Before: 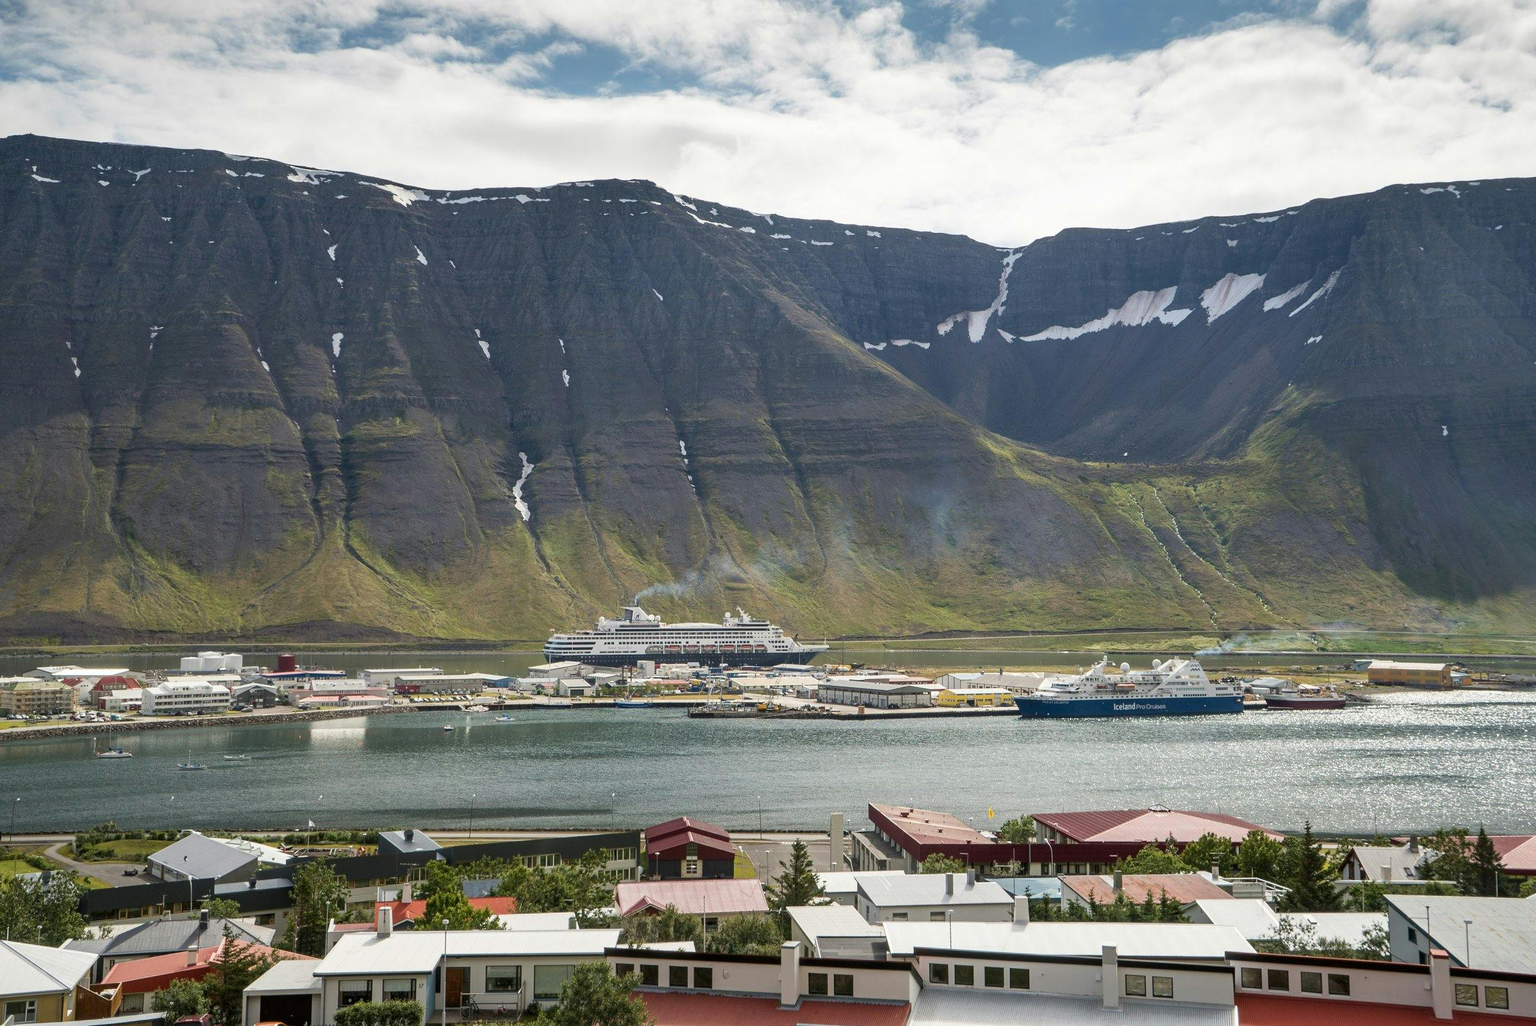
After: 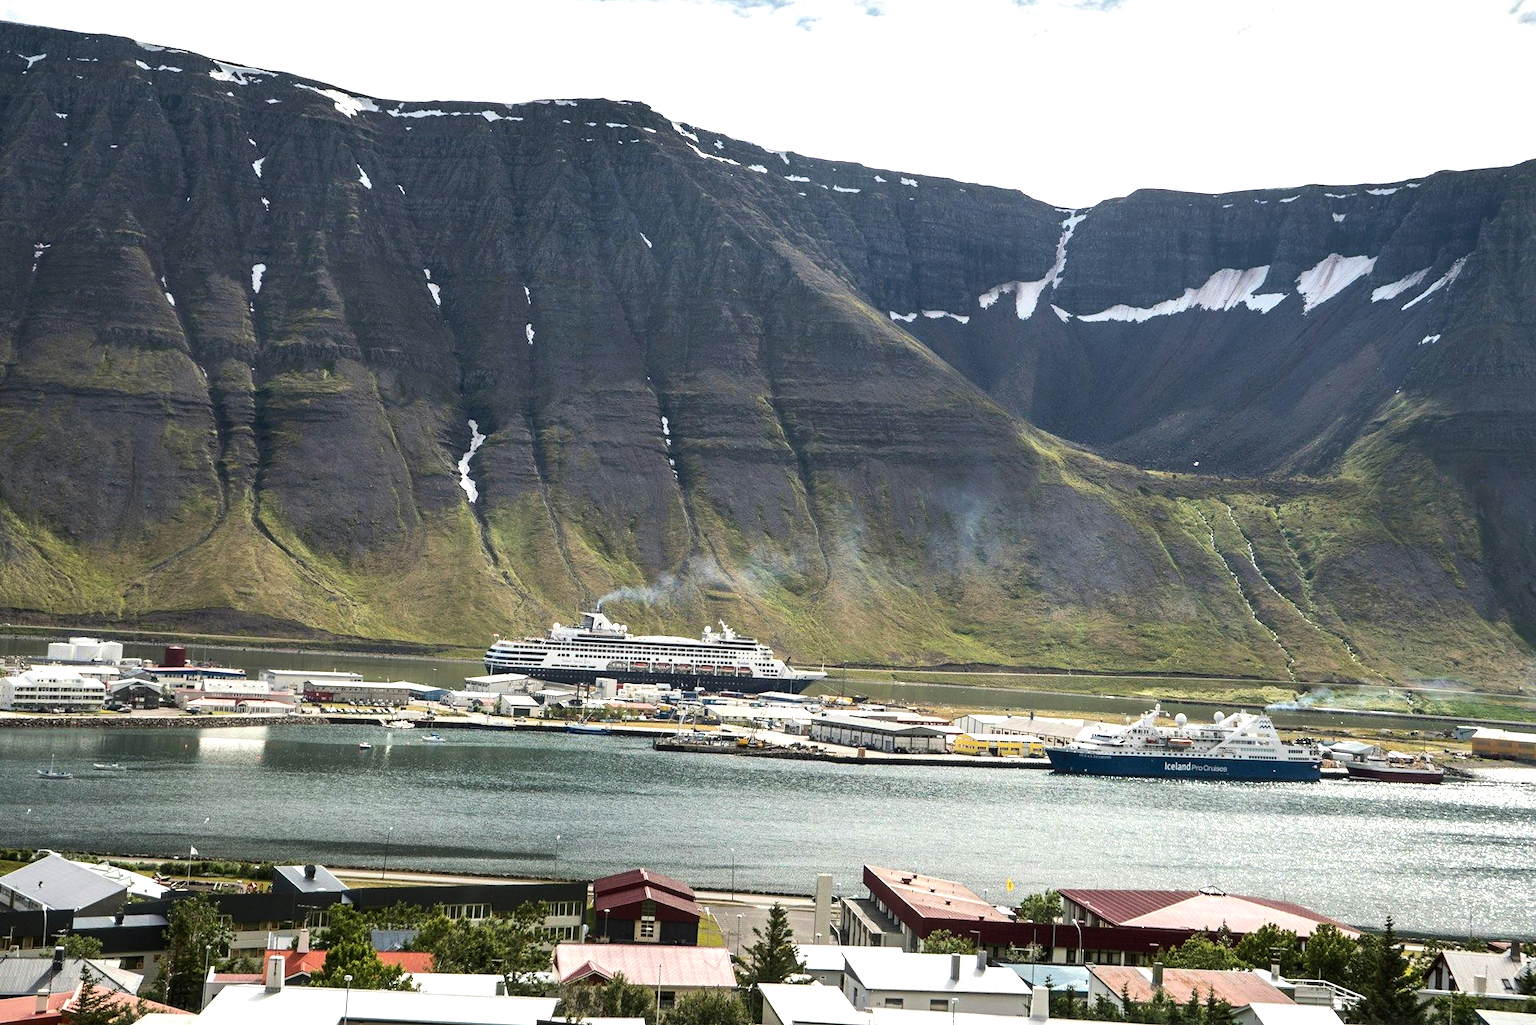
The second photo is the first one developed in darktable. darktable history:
crop and rotate: angle -3.27°, left 5.211%, top 5.211%, right 4.607%, bottom 4.607%
tone equalizer: -8 EV -0.75 EV, -7 EV -0.7 EV, -6 EV -0.6 EV, -5 EV -0.4 EV, -3 EV 0.4 EV, -2 EV 0.6 EV, -1 EV 0.7 EV, +0 EV 0.75 EV, edges refinement/feathering 500, mask exposure compensation -1.57 EV, preserve details no
